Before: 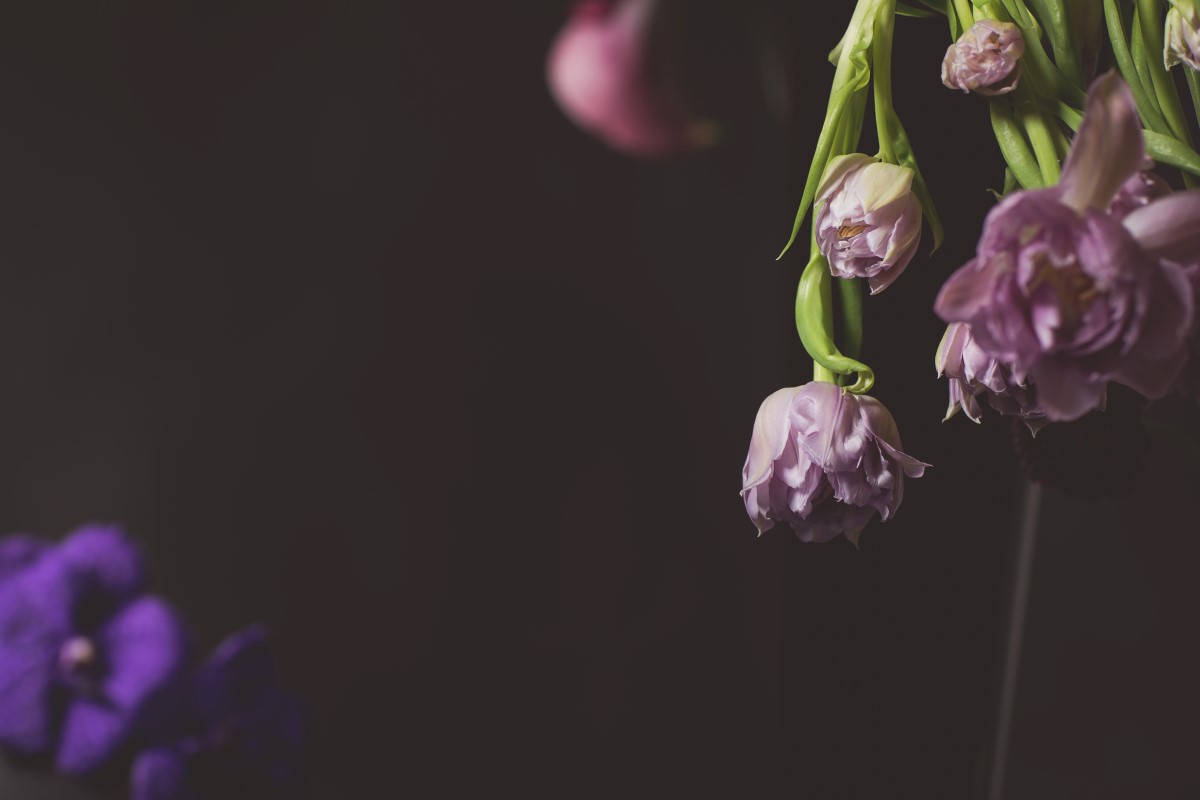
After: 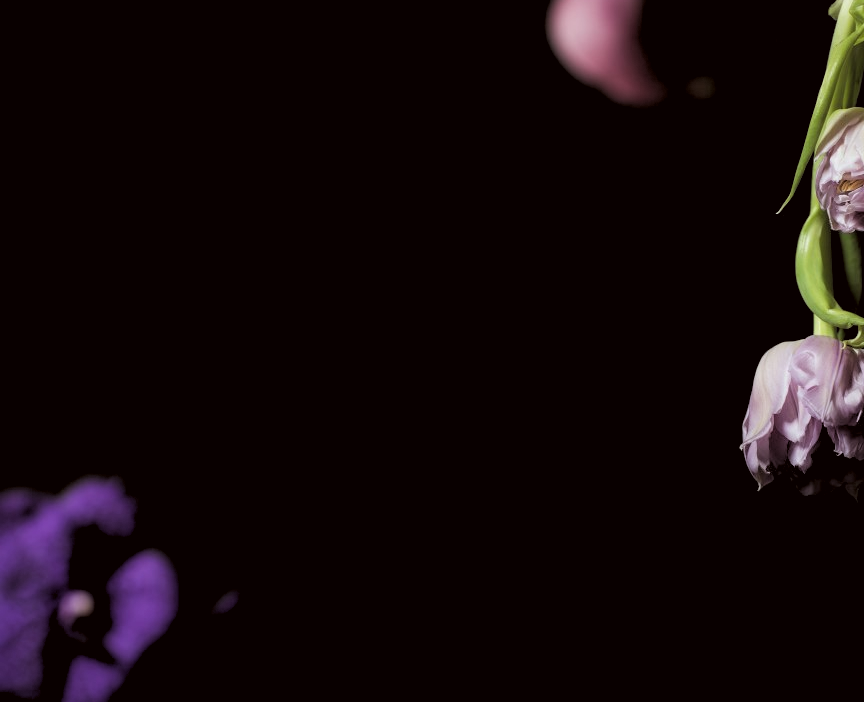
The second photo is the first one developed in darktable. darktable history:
crop: top 5.803%, right 27.864%, bottom 5.804%
color correction: highlights a* -2.73, highlights b* -2.09, shadows a* 2.41, shadows b* 2.73
rgb levels: levels [[0.034, 0.472, 0.904], [0, 0.5, 1], [0, 0.5, 1]]
